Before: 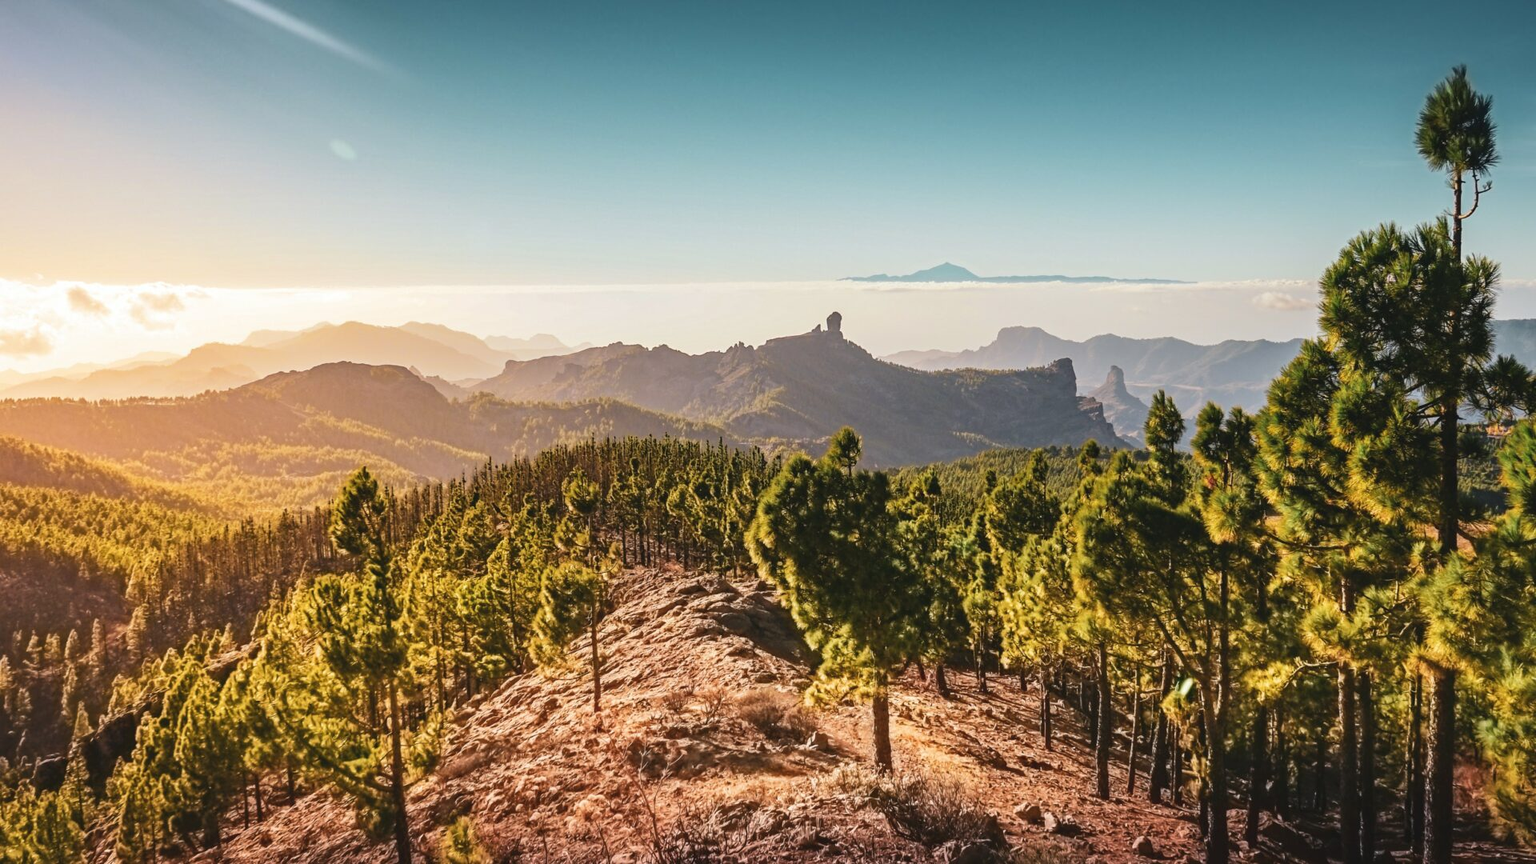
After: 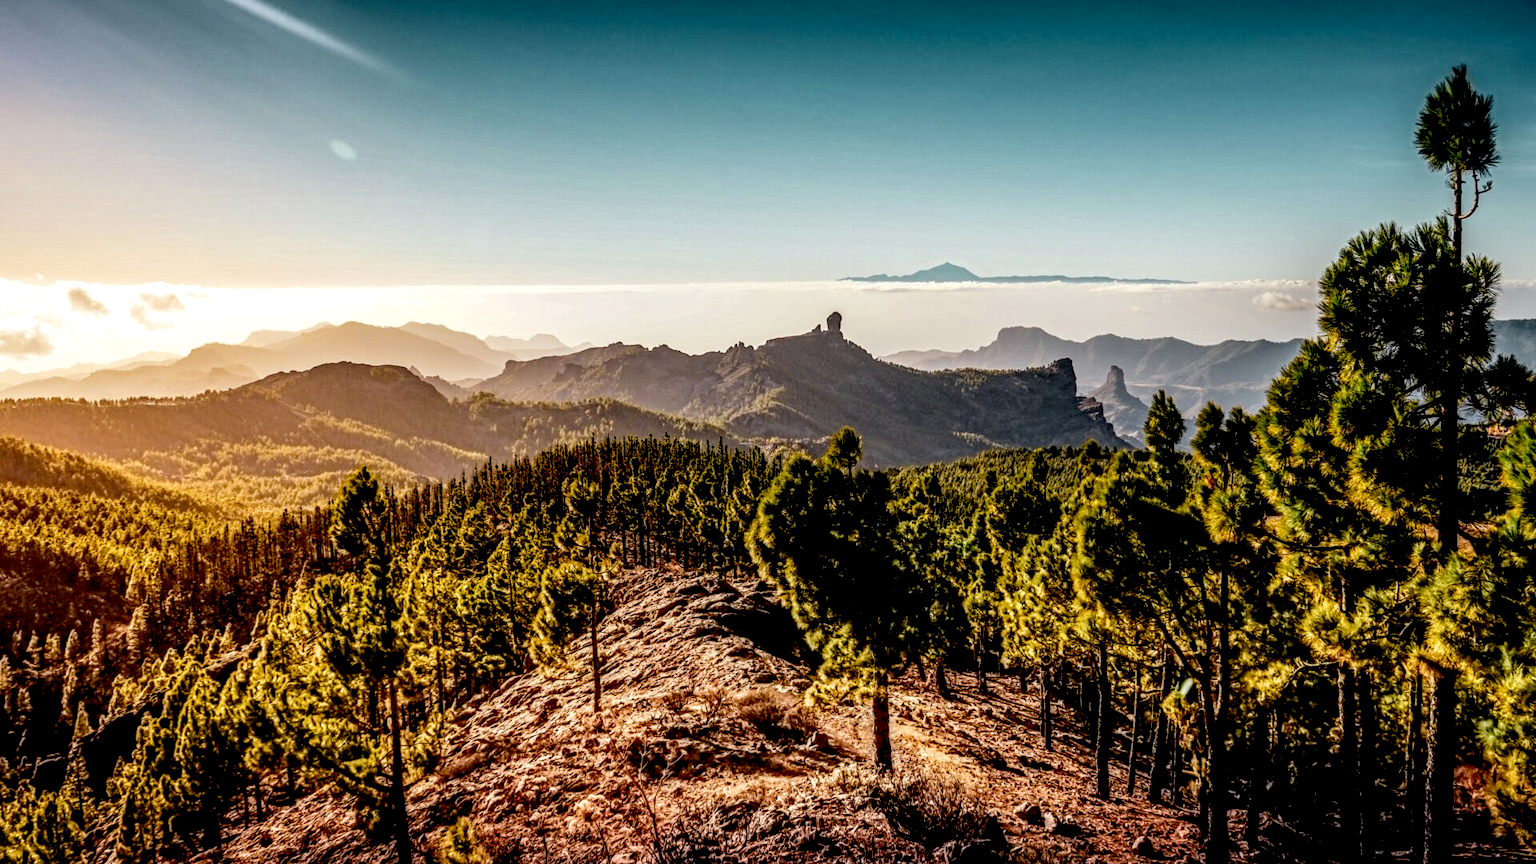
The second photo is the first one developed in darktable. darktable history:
exposure: black level correction 0.045, exposure -0.234 EV, compensate highlight preservation false
local contrast: highlights 18%, detail 187%
